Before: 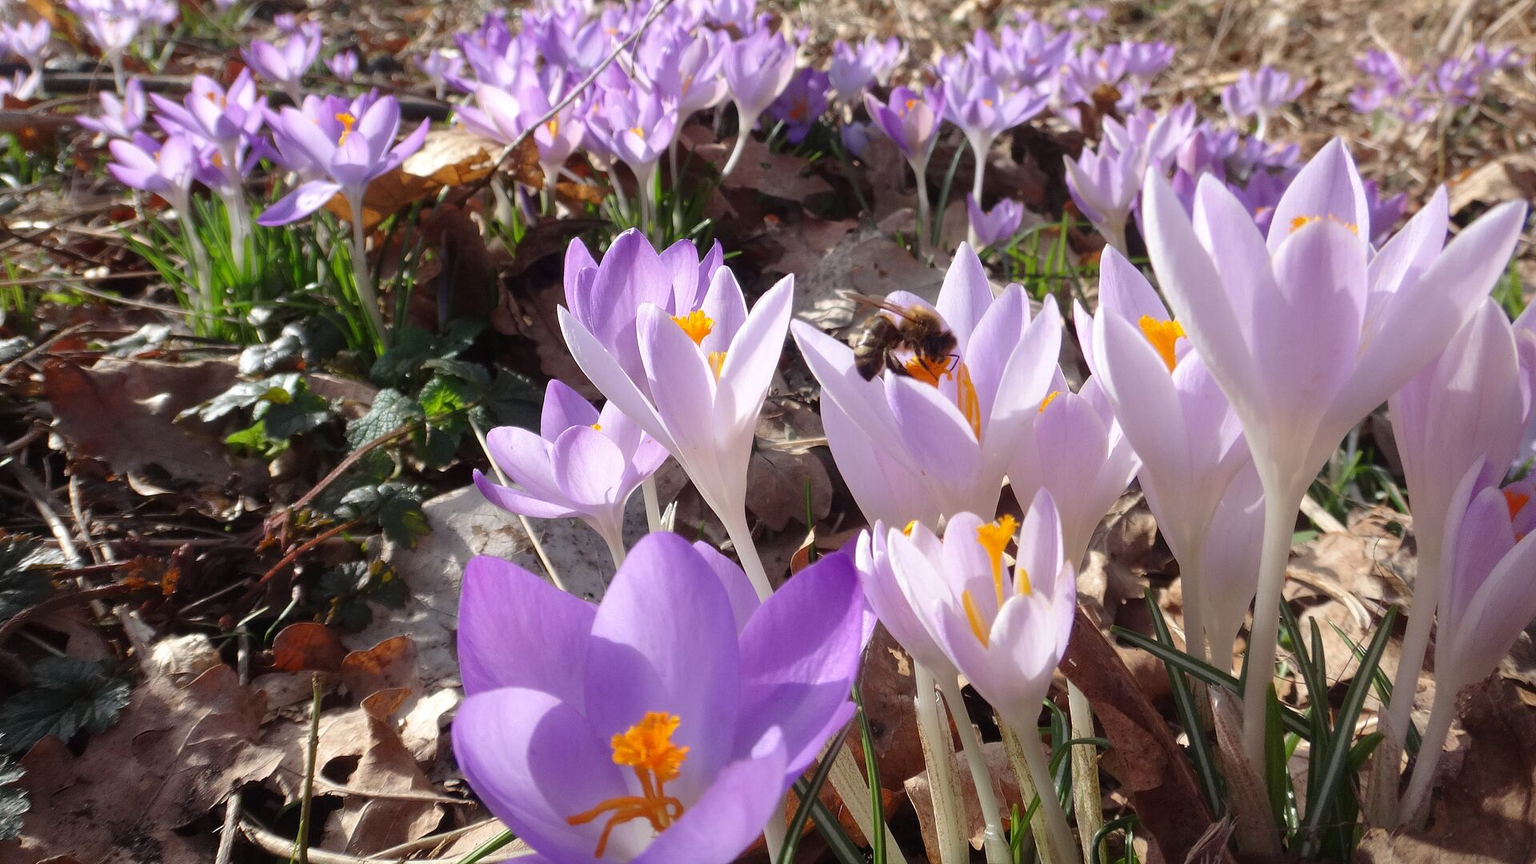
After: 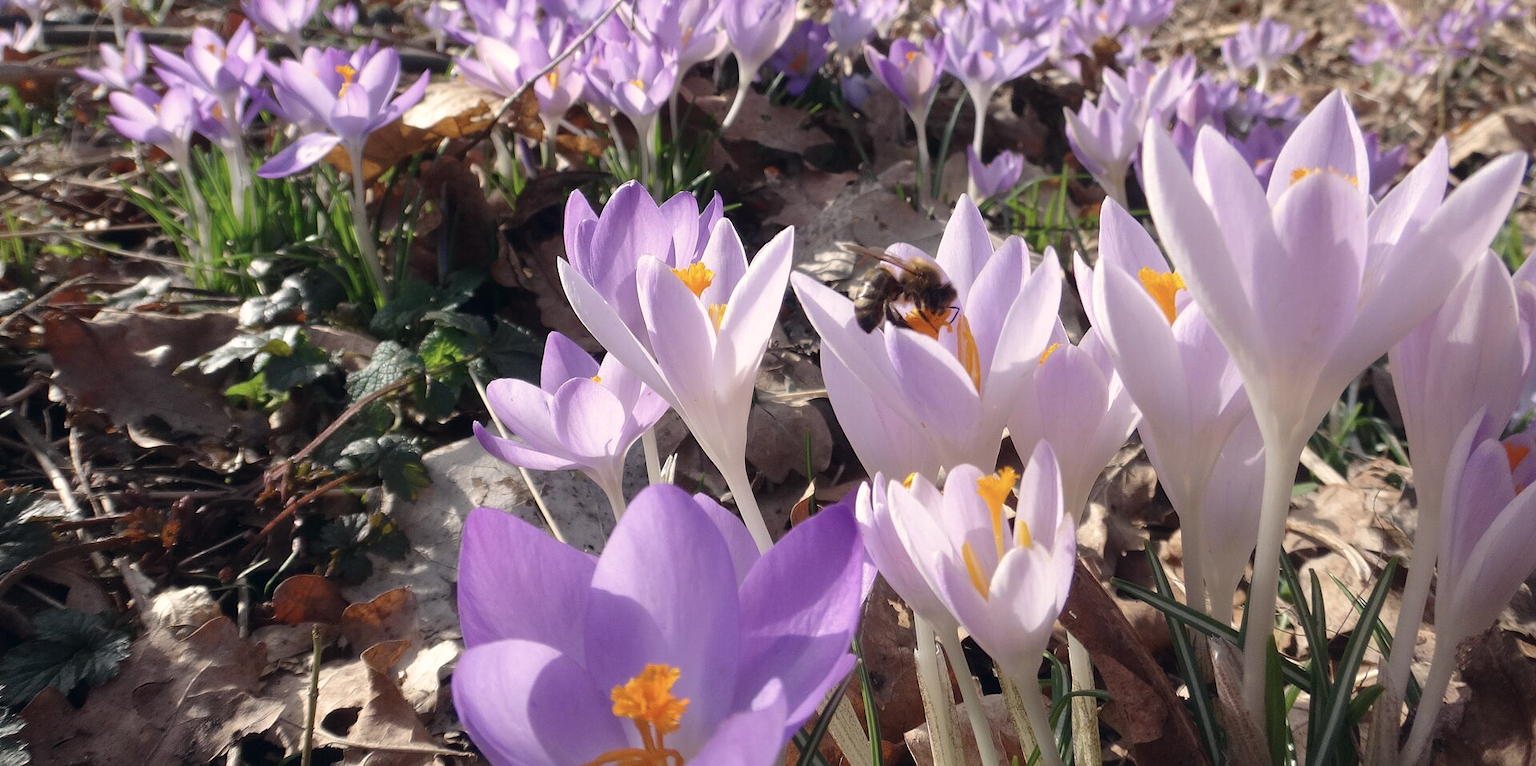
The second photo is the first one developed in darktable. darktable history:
crop and rotate: top 5.609%, bottom 5.609%
color correction: highlights a* 2.75, highlights b* 5, shadows a* -2.04, shadows b* -4.84, saturation 0.8
